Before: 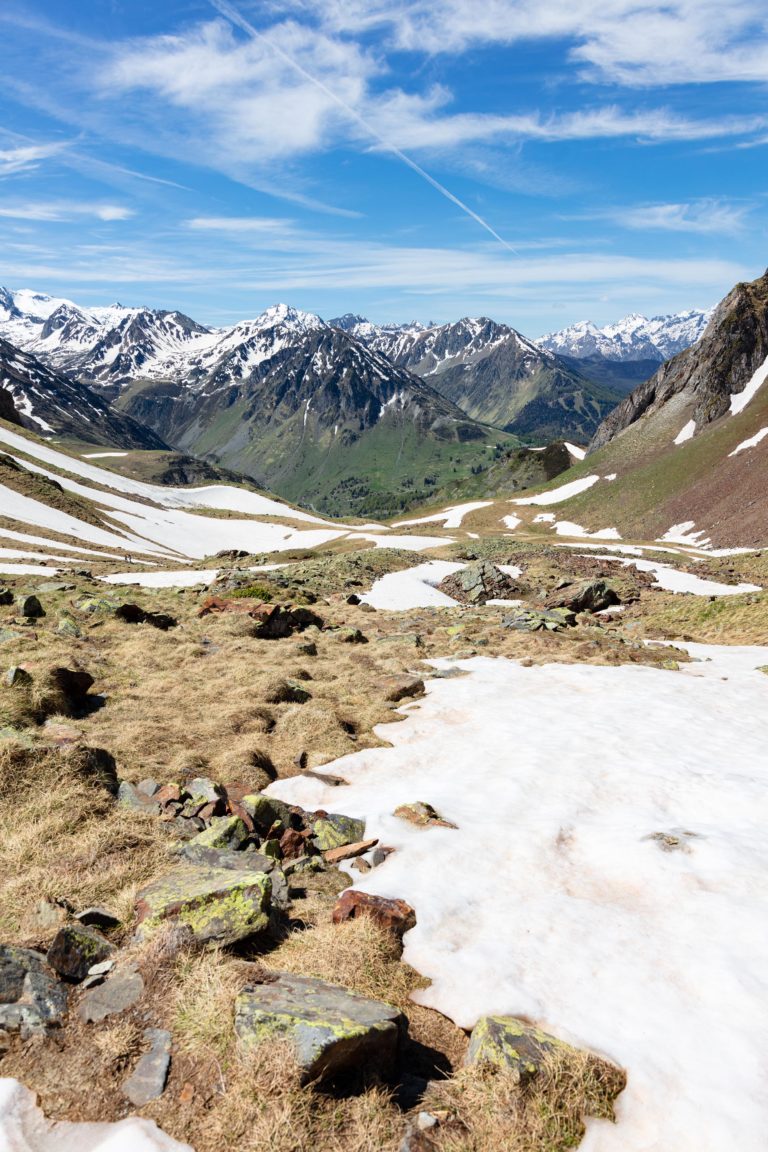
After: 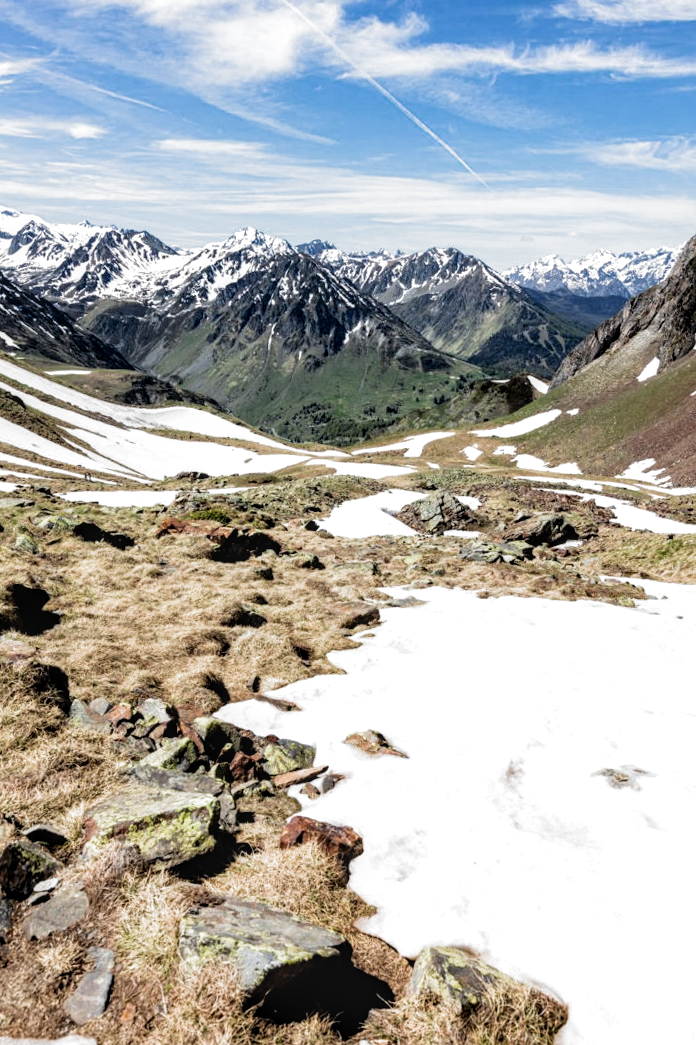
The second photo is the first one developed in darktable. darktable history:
filmic rgb: black relative exposure -8.2 EV, white relative exposure 2.2 EV, threshold 3 EV, hardness 7.11, latitude 75%, contrast 1.325, highlights saturation mix -2%, shadows ↔ highlights balance 30%, preserve chrominance RGB euclidean norm, color science v5 (2021), contrast in shadows safe, contrast in highlights safe, enable highlight reconstruction true
local contrast: on, module defaults
crop and rotate: angle -1.96°, left 3.097%, top 4.154%, right 1.586%, bottom 0.529%
